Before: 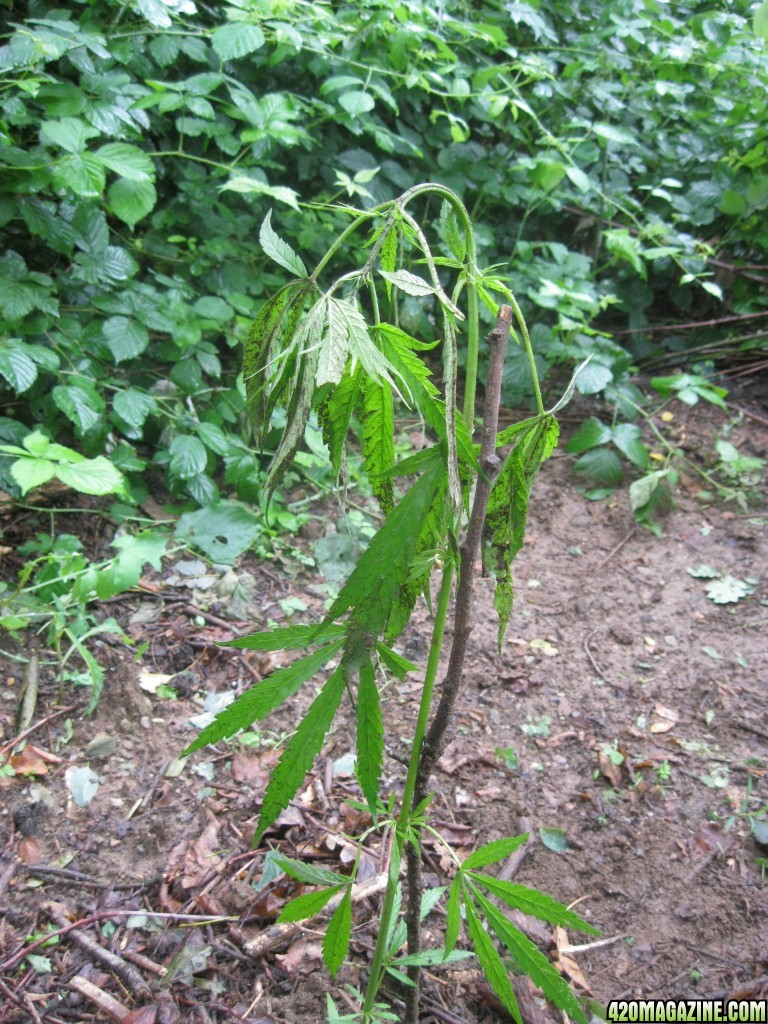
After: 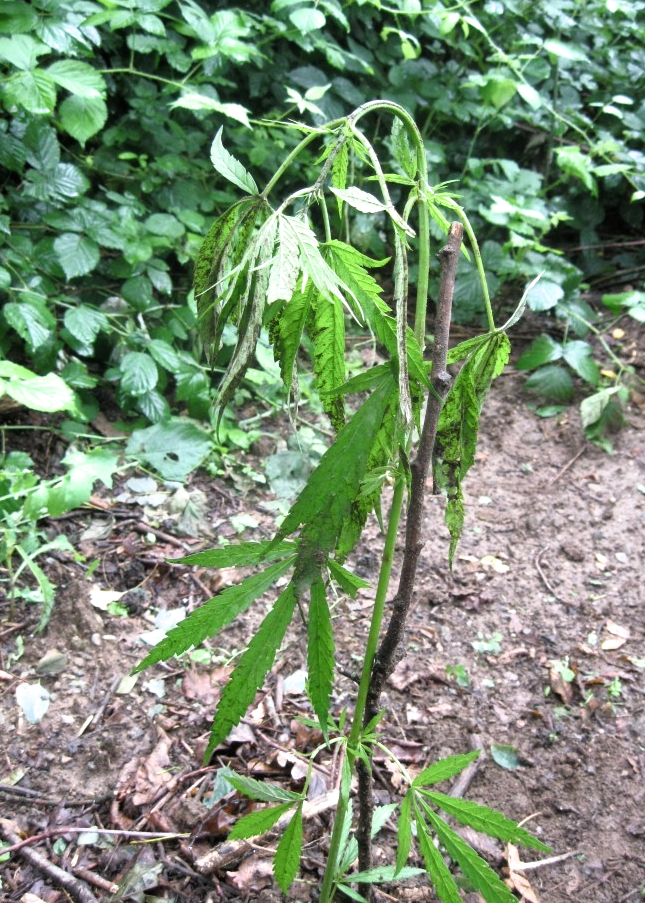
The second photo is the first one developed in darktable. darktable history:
filmic rgb: white relative exposure 2.2 EV, hardness 6.97
crop: left 6.446%, top 8.188%, right 9.538%, bottom 3.548%
